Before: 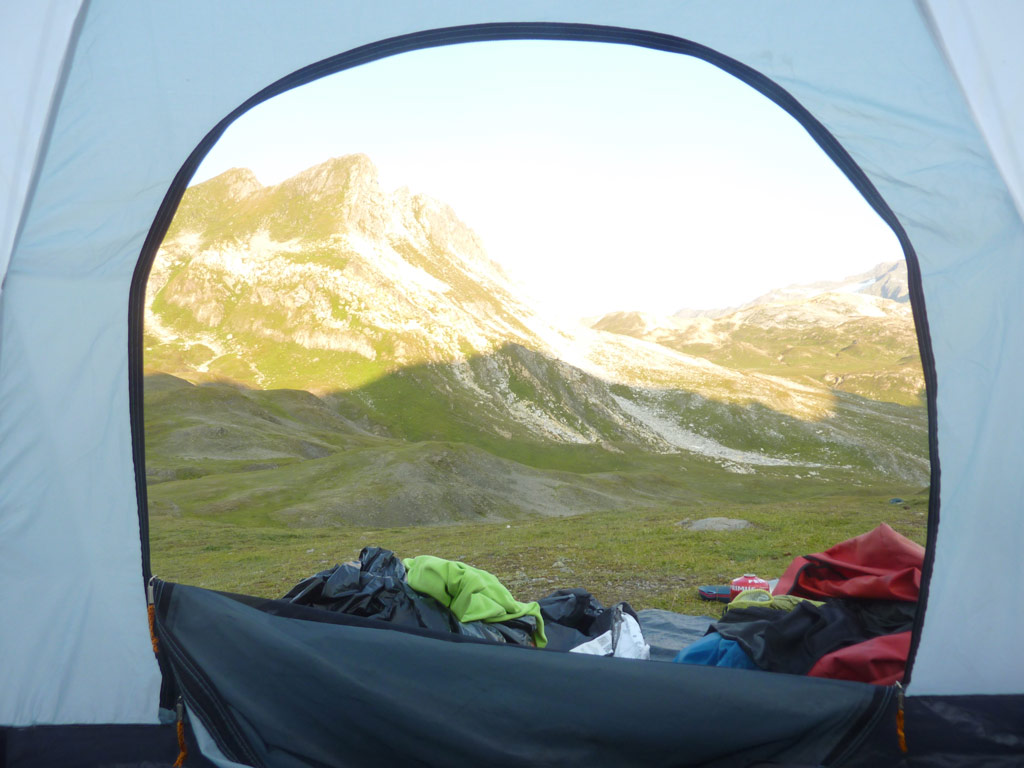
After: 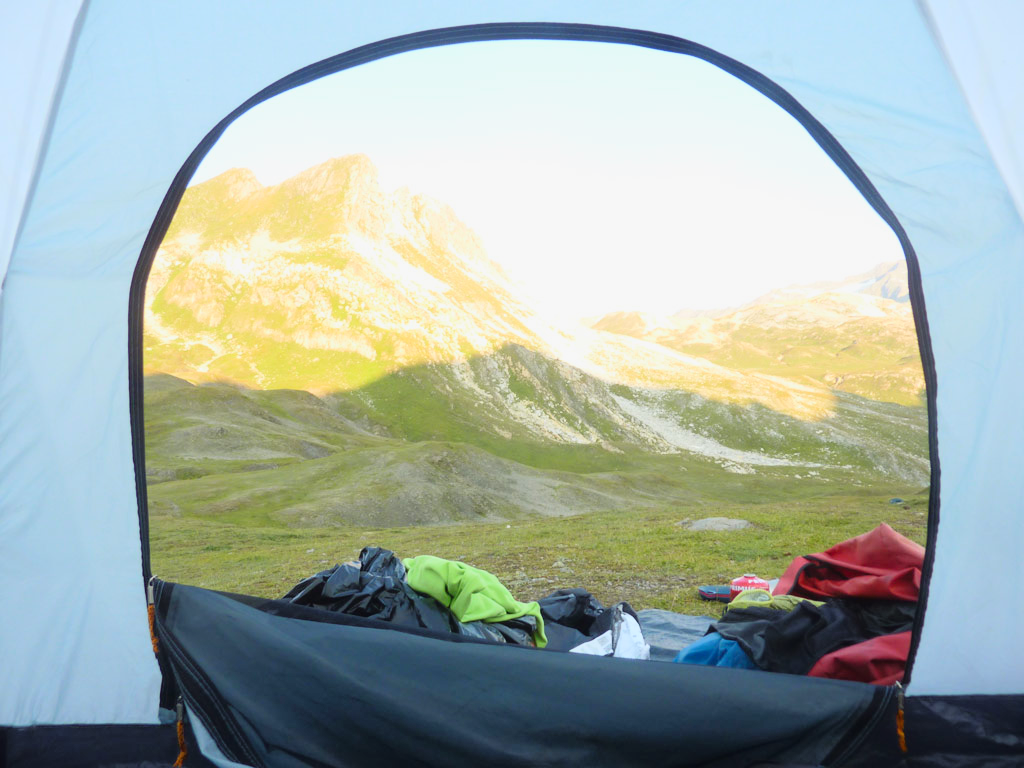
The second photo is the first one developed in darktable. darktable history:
tone curve: curves: ch0 [(0, 0.005) (0.103, 0.097) (0.18, 0.22) (0.4, 0.485) (0.5, 0.612) (0.668, 0.787) (0.823, 0.894) (1, 0.971)]; ch1 [(0, 0) (0.172, 0.123) (0.324, 0.253) (0.396, 0.388) (0.478, 0.461) (0.499, 0.498) (0.522, 0.528) (0.609, 0.686) (0.704, 0.818) (1, 1)]; ch2 [(0, 0) (0.411, 0.424) (0.496, 0.501) (0.515, 0.514) (0.555, 0.585) (0.641, 0.69) (1, 1)], color space Lab, linked channels, preserve colors none
